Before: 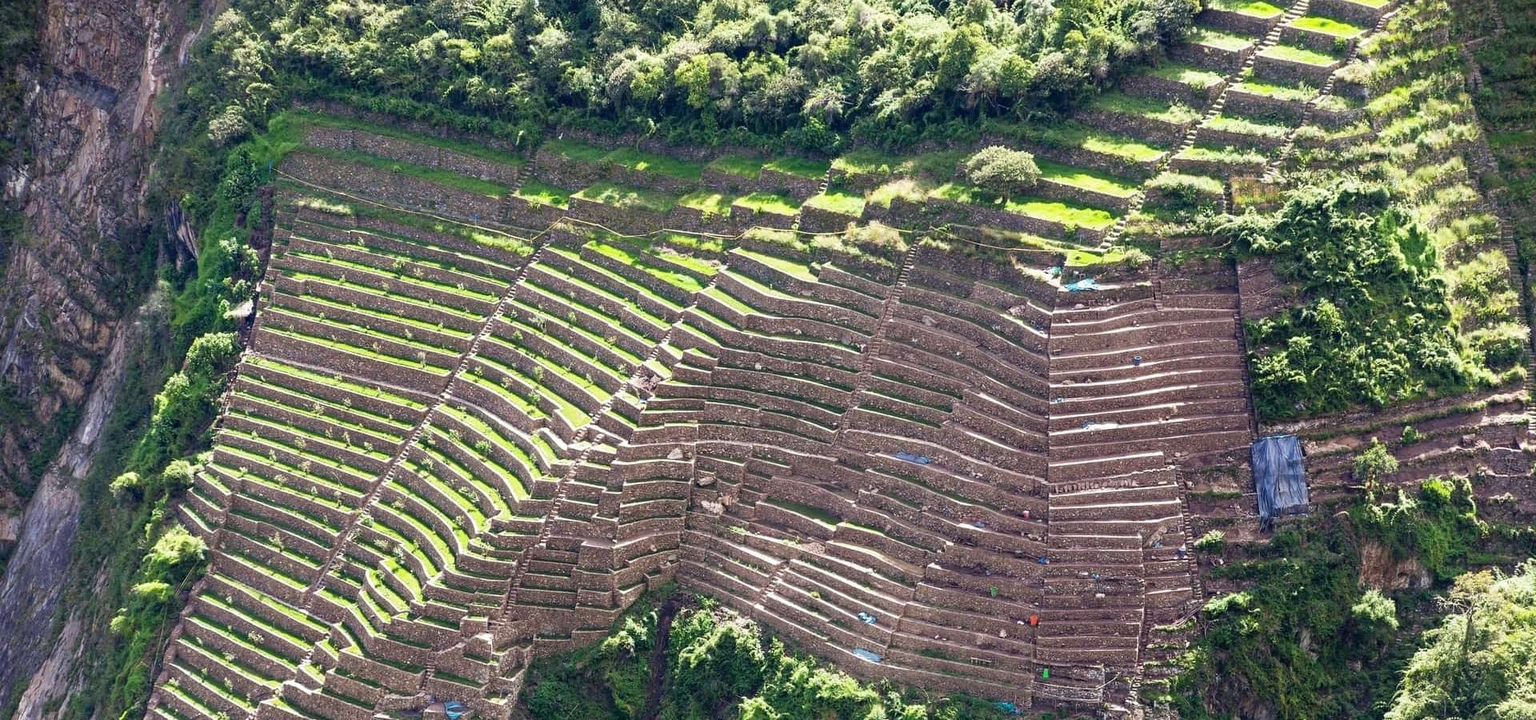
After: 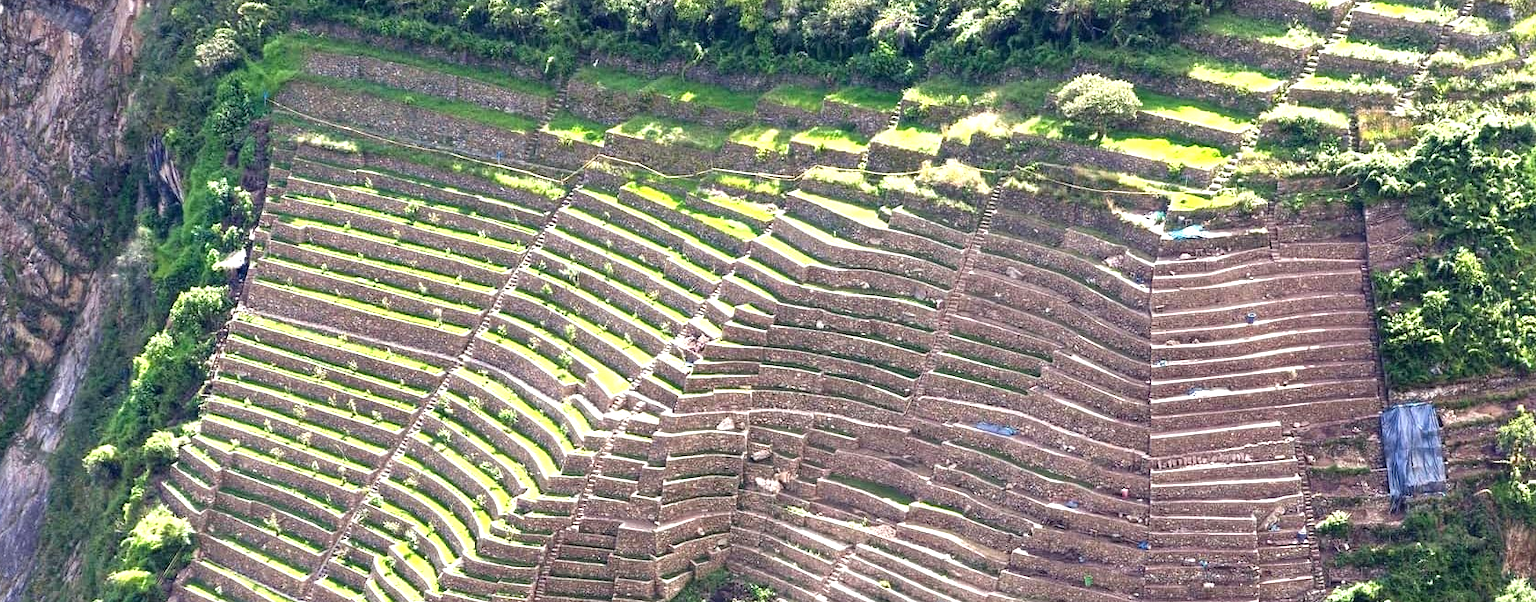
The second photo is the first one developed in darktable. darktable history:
crop and rotate: left 2.425%, top 11.305%, right 9.6%, bottom 15.08%
exposure: exposure 0.722 EV, compensate highlight preservation false
